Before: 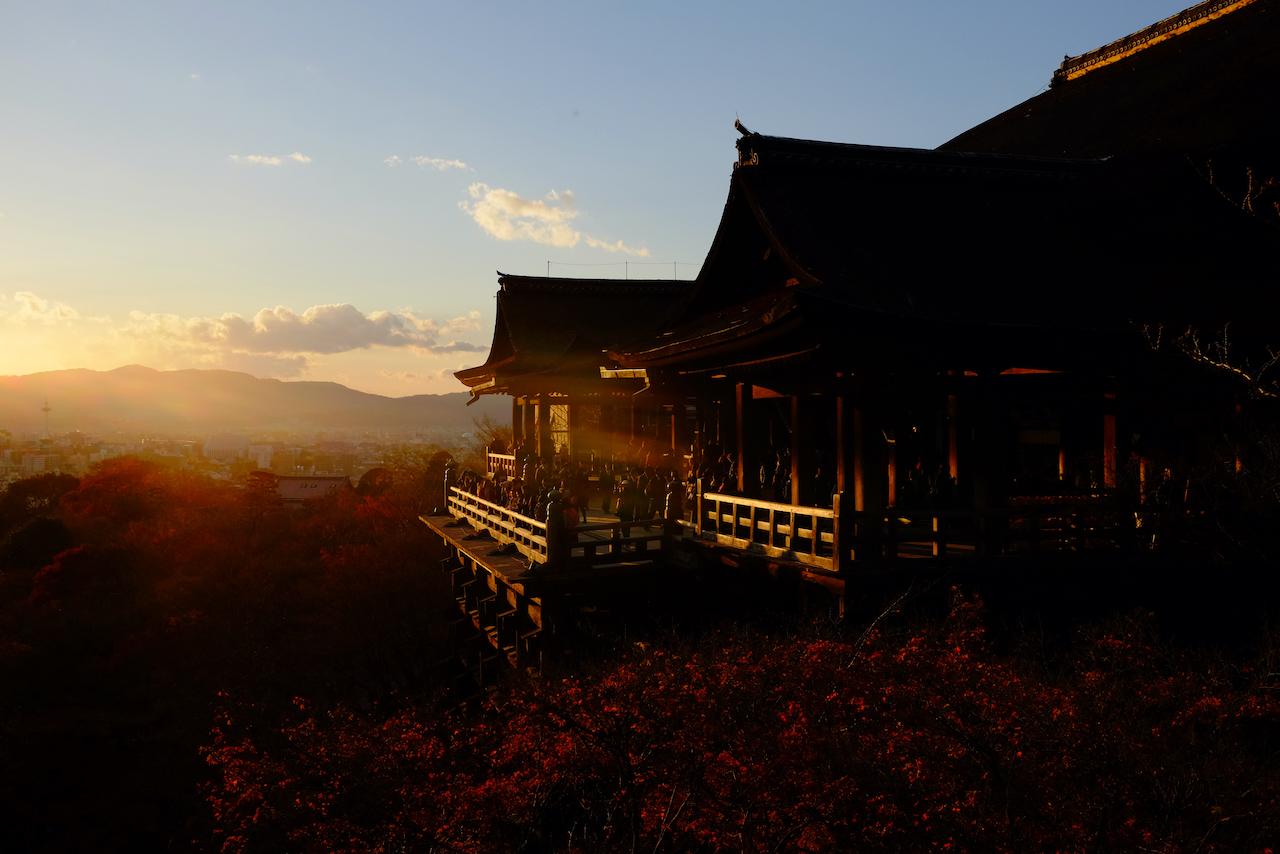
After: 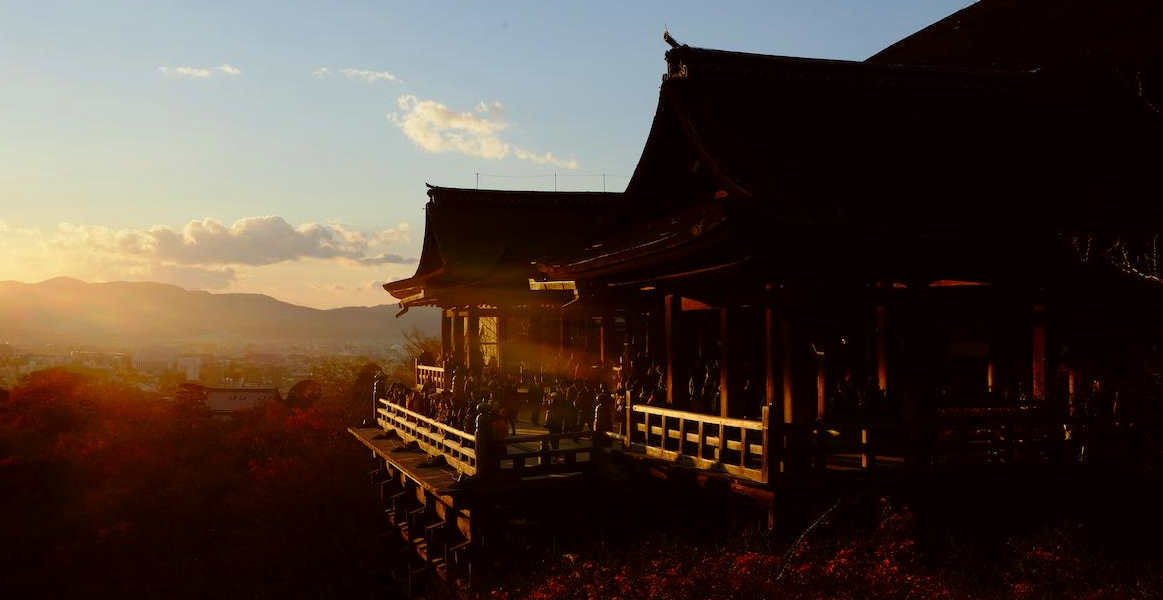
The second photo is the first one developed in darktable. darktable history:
crop: left 5.596%, top 10.314%, right 3.534%, bottom 19.395%
color correction: highlights a* -2.73, highlights b* -2.09, shadows a* 2.41, shadows b* 2.73
